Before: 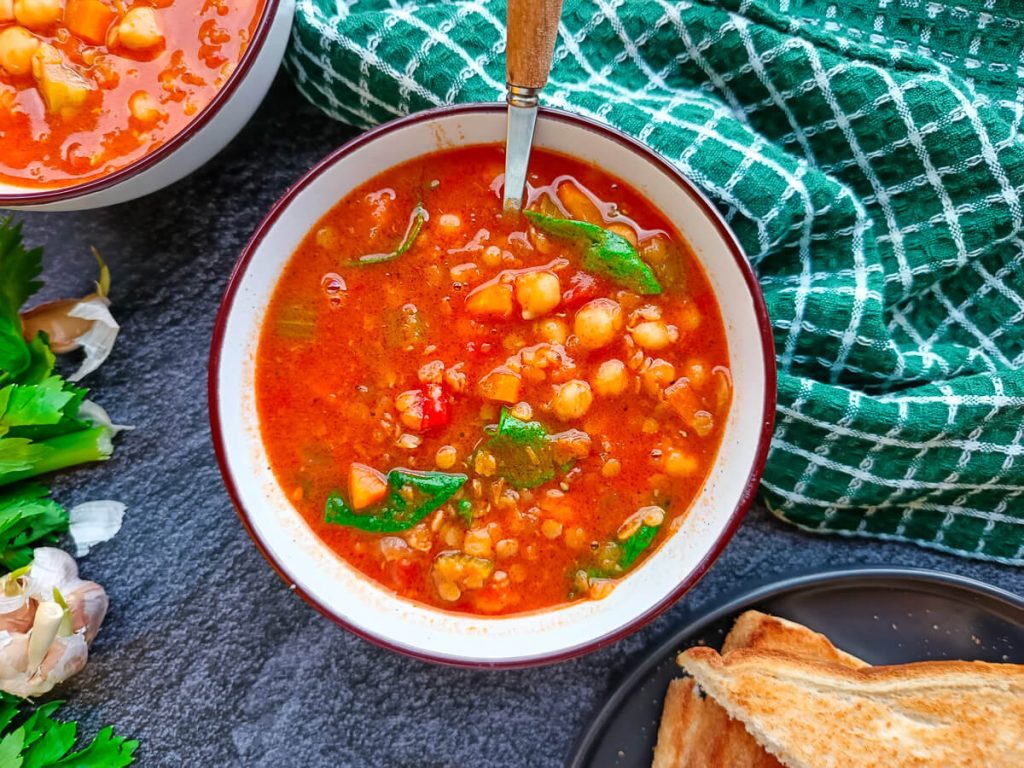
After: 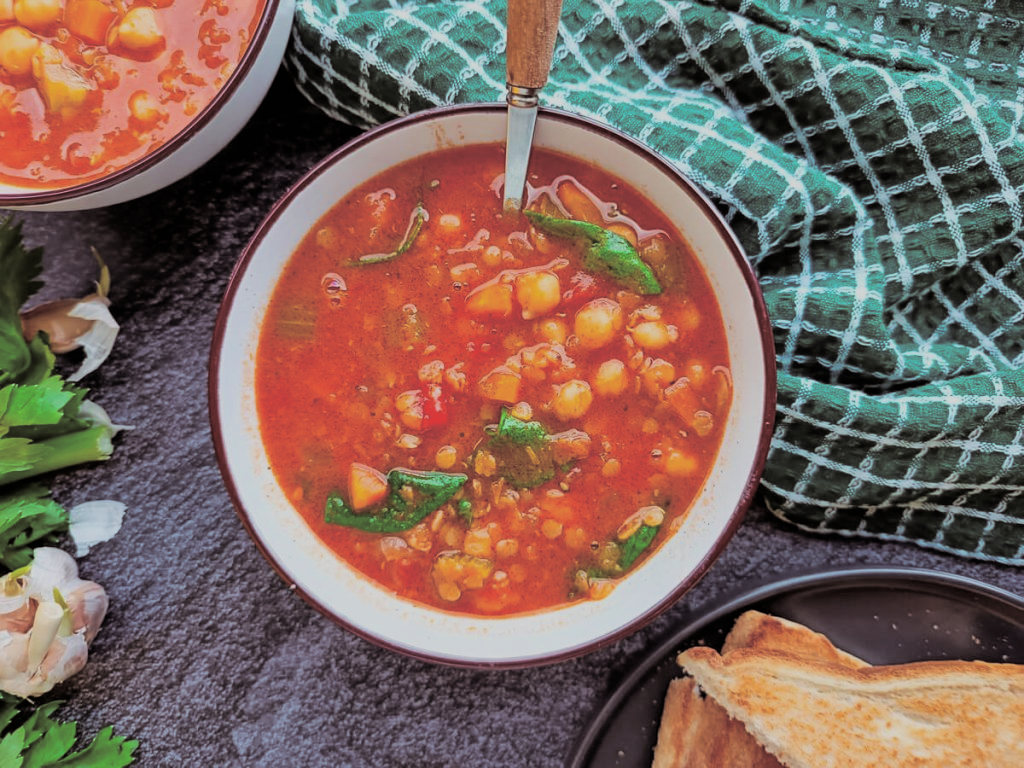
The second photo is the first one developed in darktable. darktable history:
split-toning: shadows › saturation 0.2
filmic rgb: black relative exposure -7.65 EV, white relative exposure 4.56 EV, hardness 3.61
